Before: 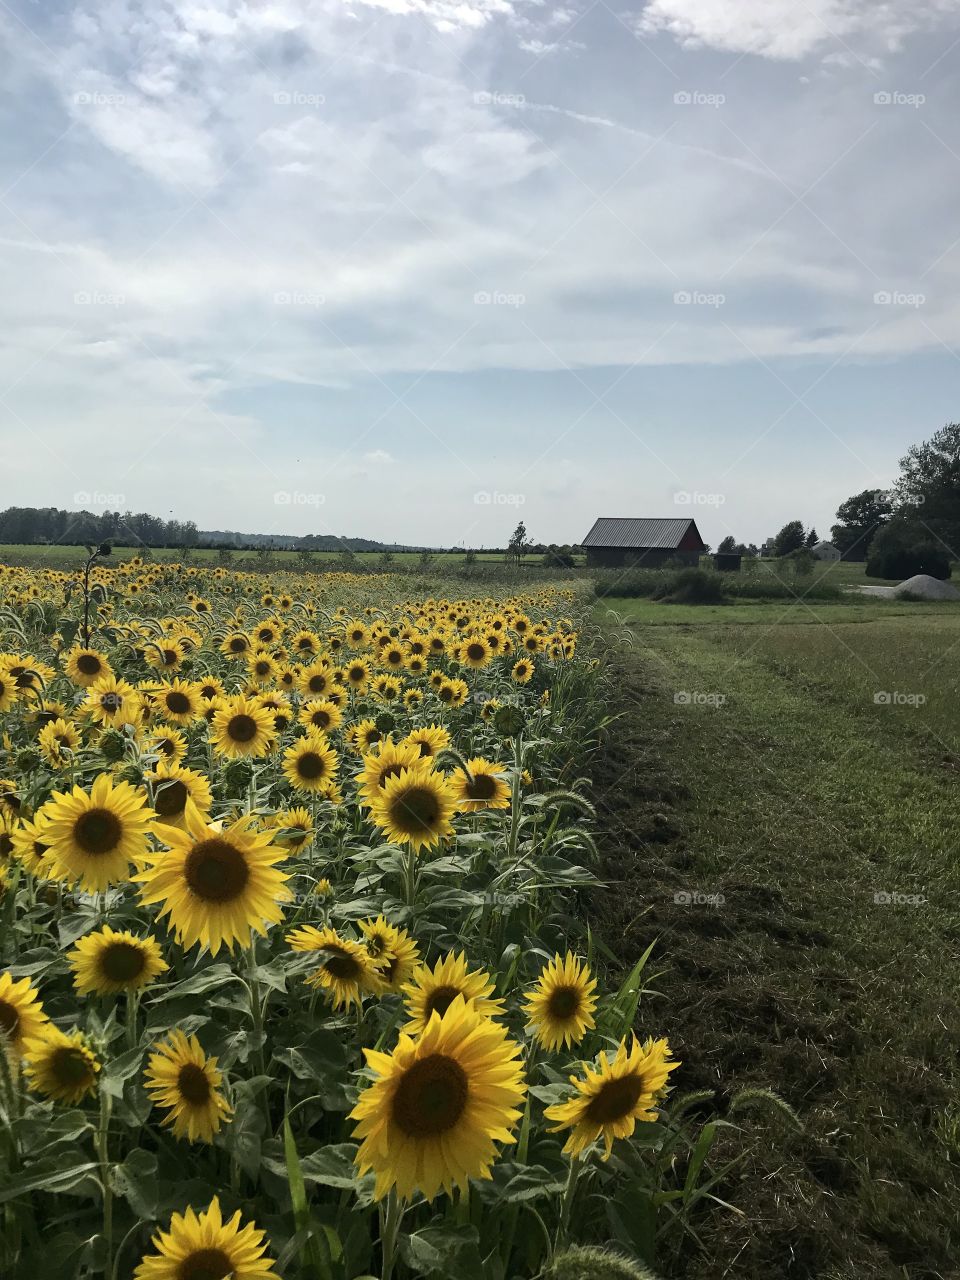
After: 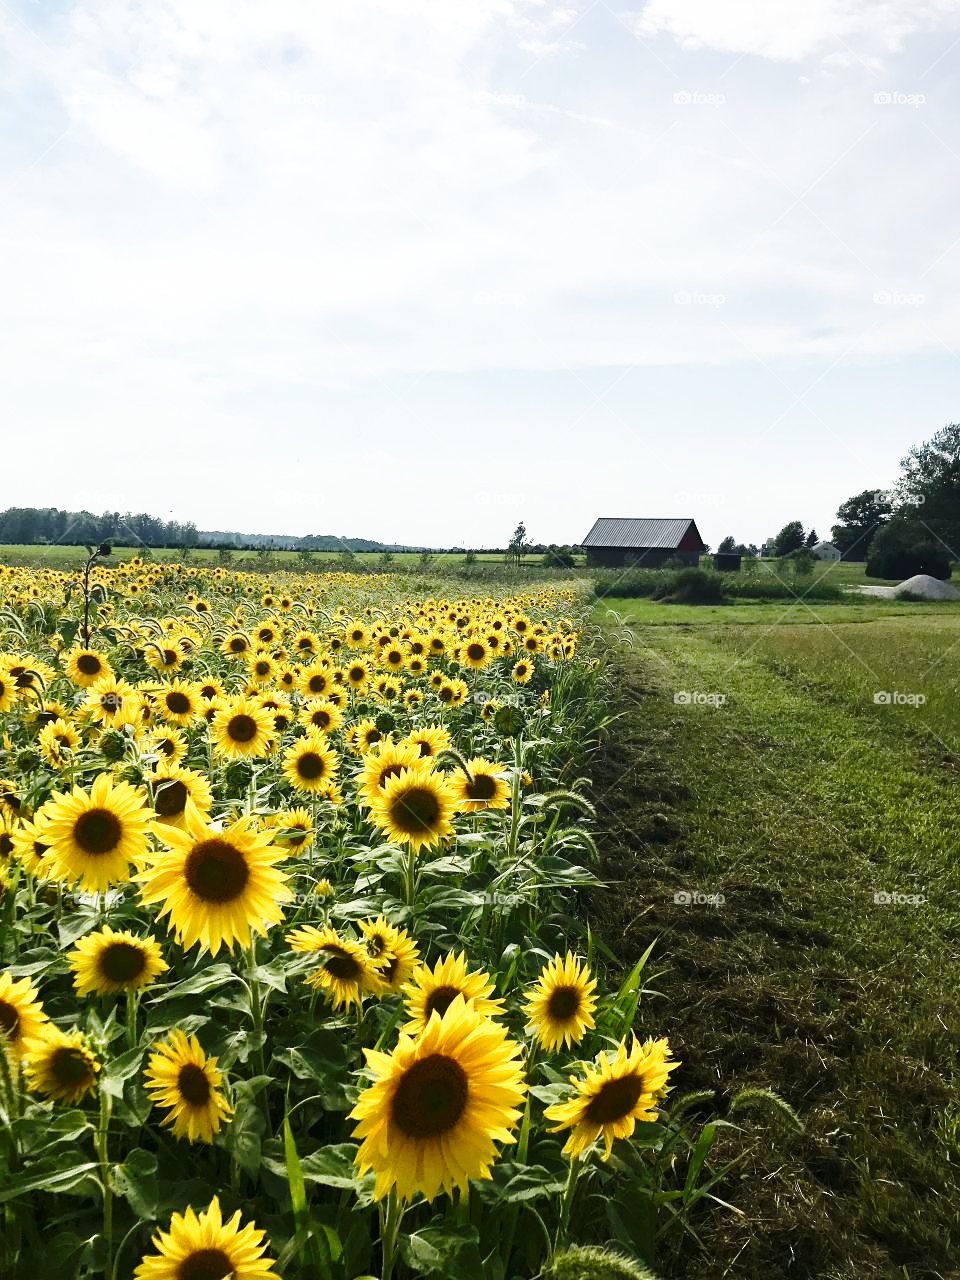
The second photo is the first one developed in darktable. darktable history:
color balance rgb: perceptual saturation grading › global saturation 20%, perceptual saturation grading › highlights -25%, perceptual saturation grading › shadows 25%
base curve: curves: ch0 [(0, 0) (0.026, 0.03) (0.109, 0.232) (0.351, 0.748) (0.669, 0.968) (1, 1)], preserve colors none
